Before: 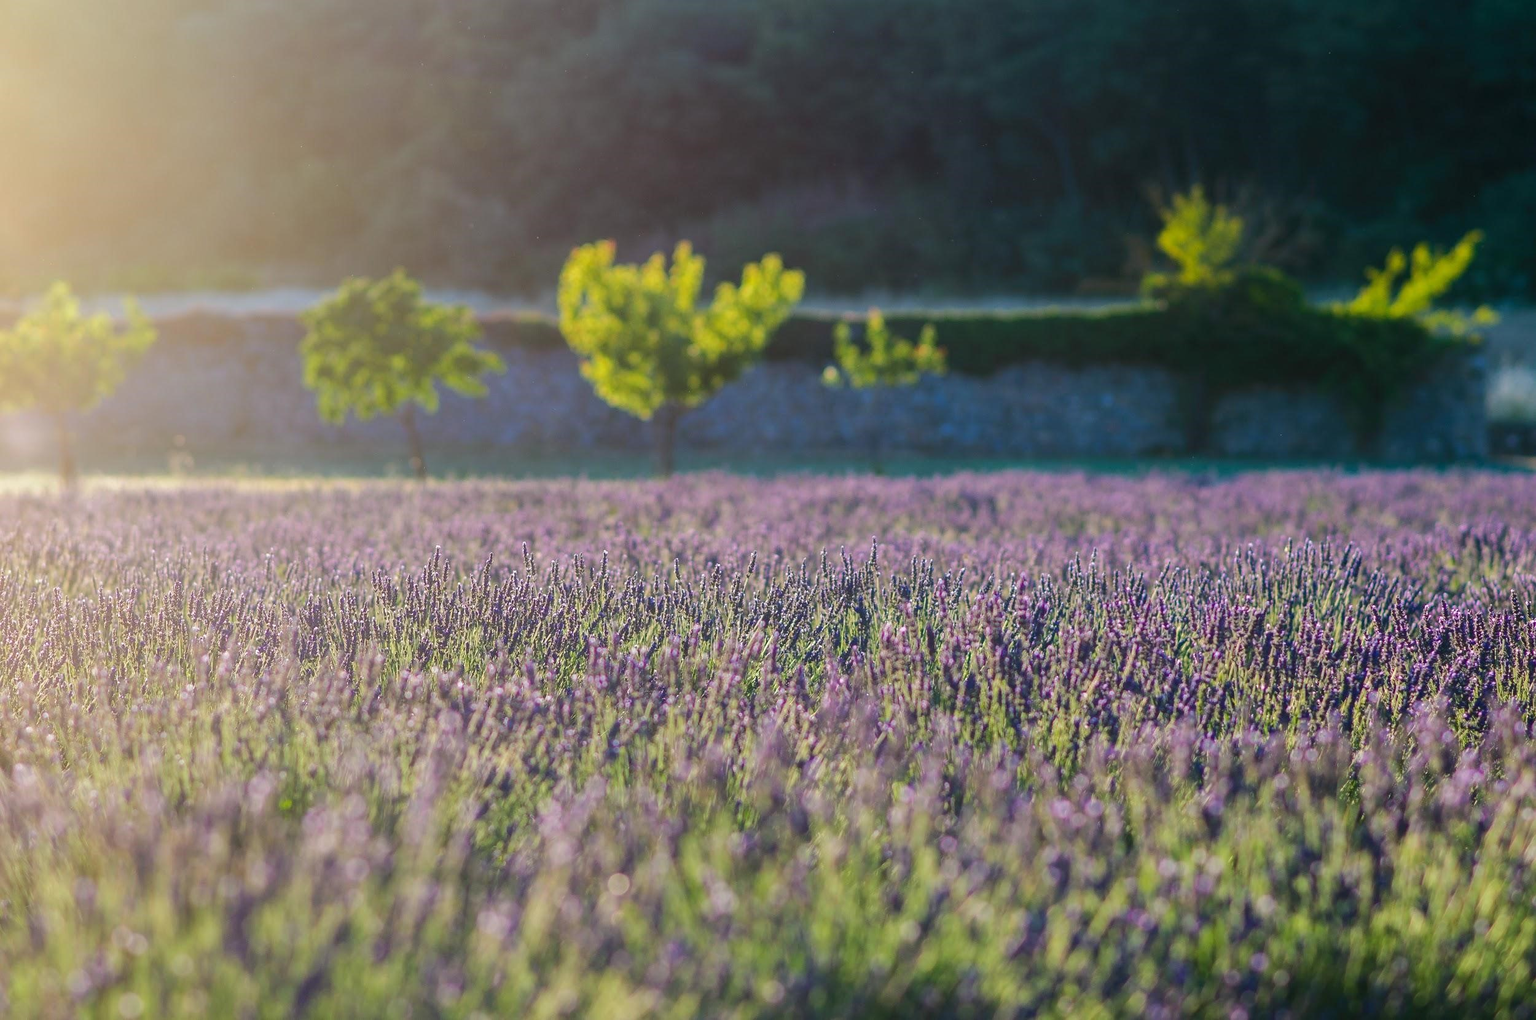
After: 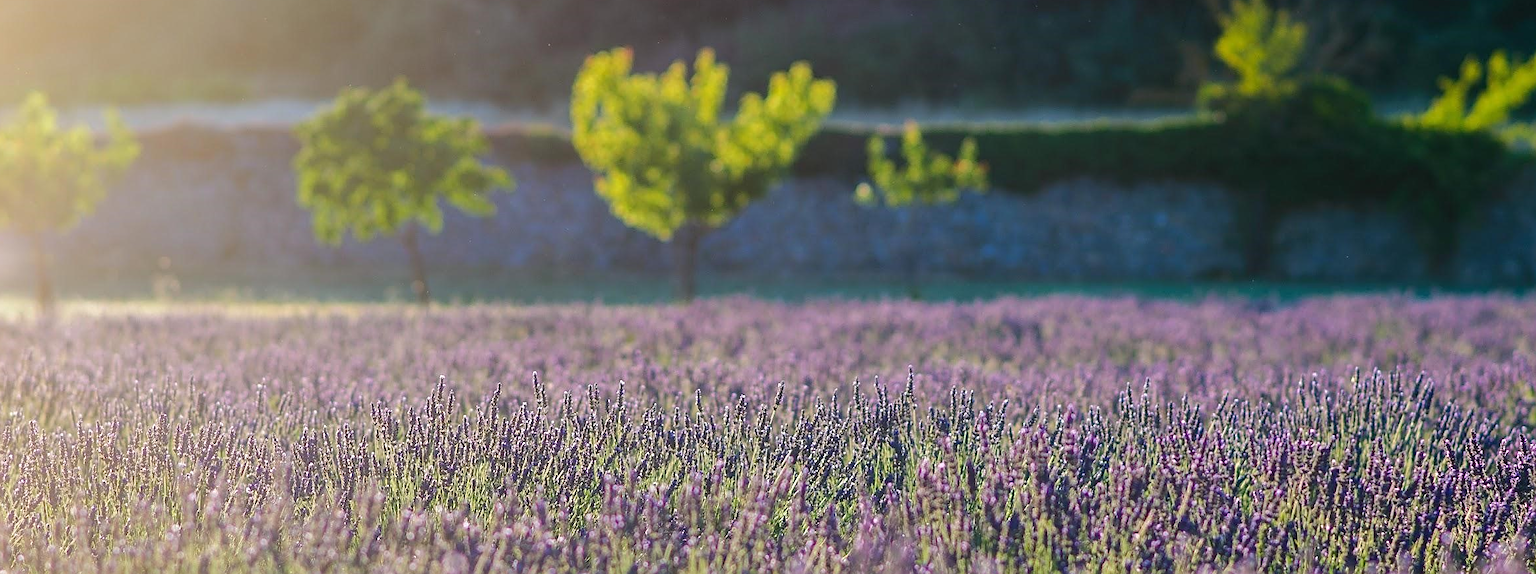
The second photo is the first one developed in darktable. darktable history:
sharpen: on, module defaults
crop: left 1.744%, top 19.225%, right 5.069%, bottom 28.357%
